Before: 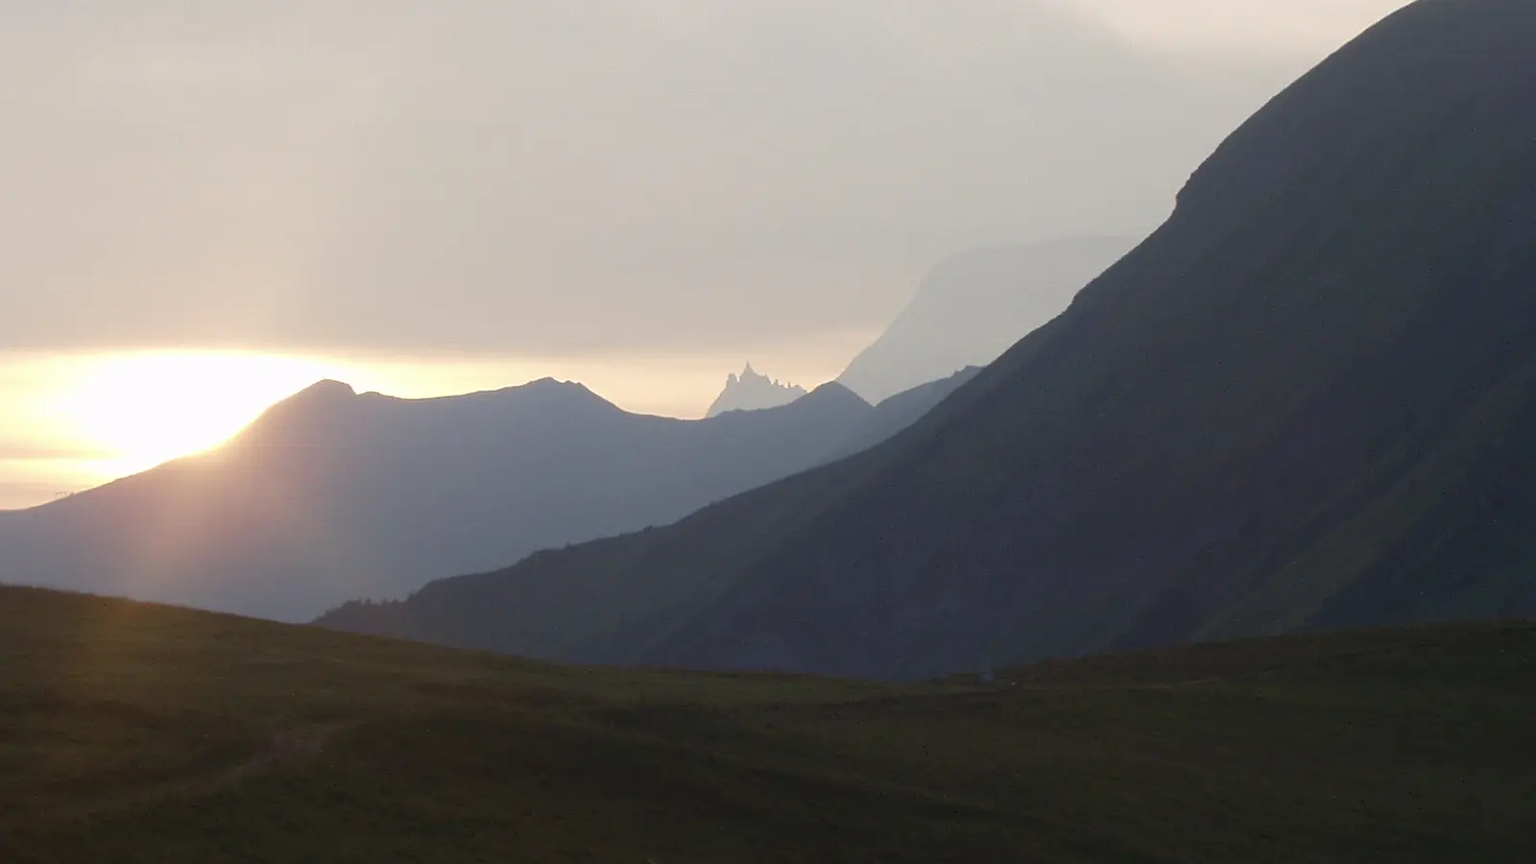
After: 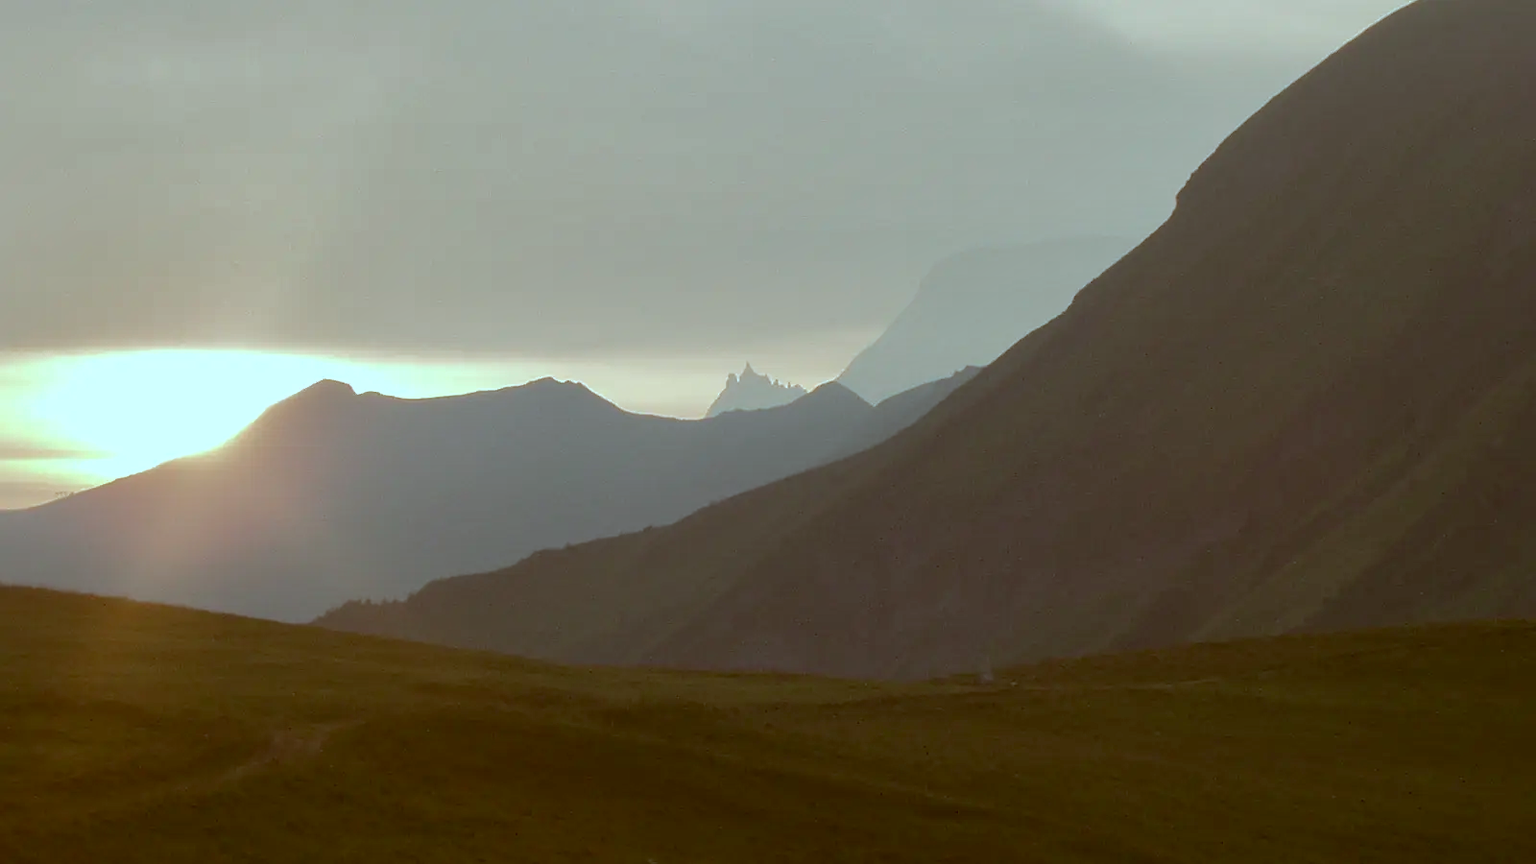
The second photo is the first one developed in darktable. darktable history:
color correction: highlights a* -14.62, highlights b* -16.22, shadows a* 10.12, shadows b* 29.4
shadows and highlights: shadows 40, highlights -60
